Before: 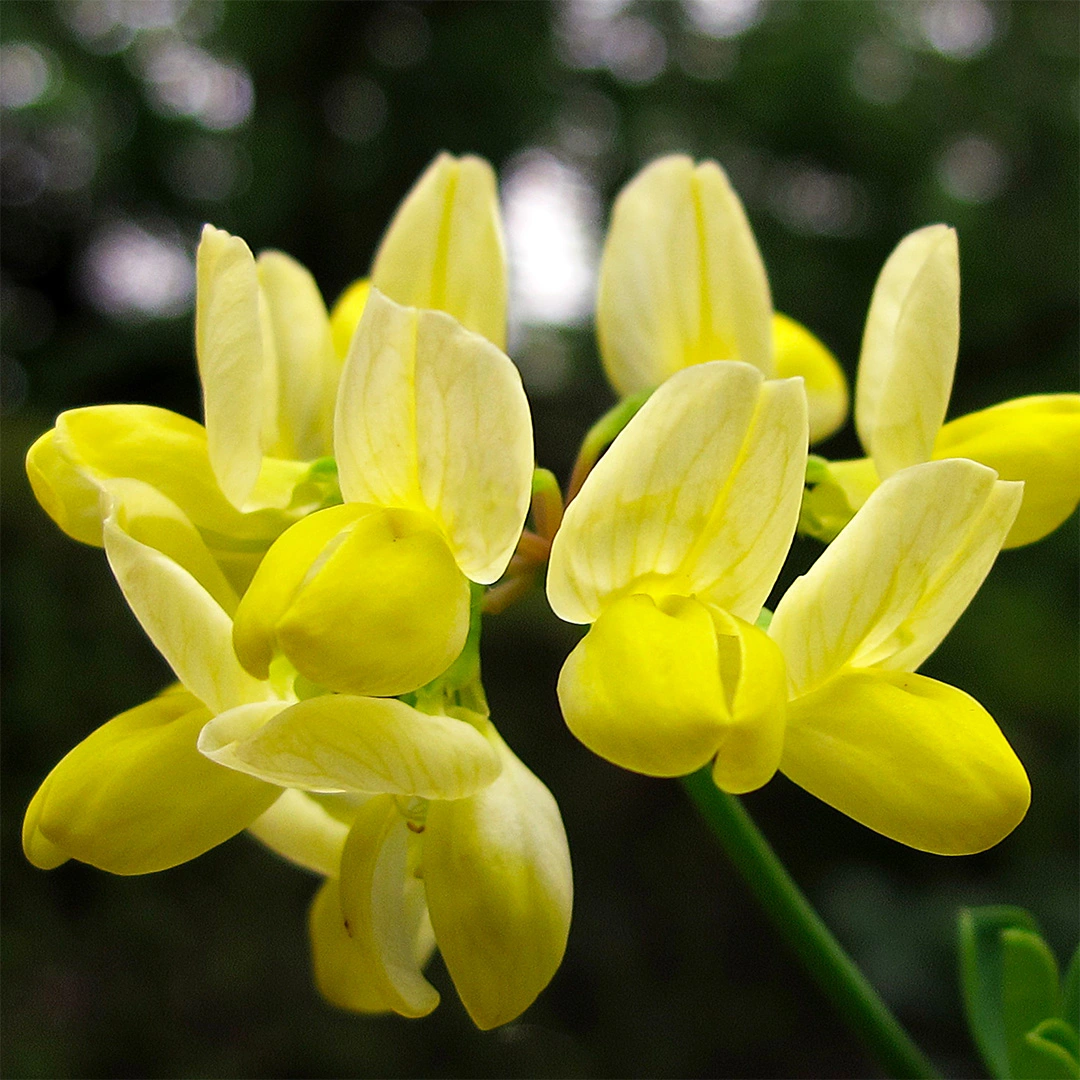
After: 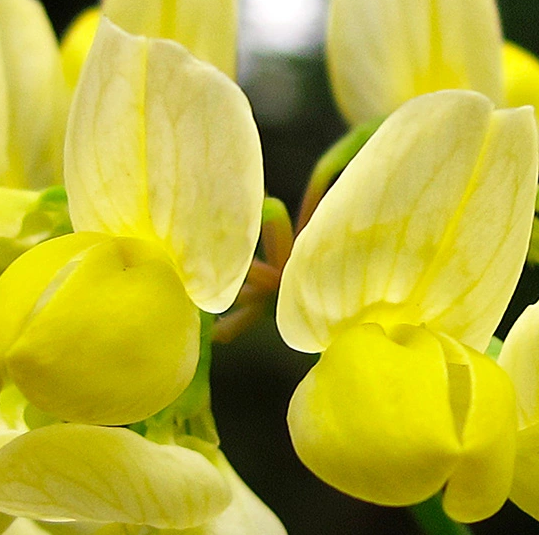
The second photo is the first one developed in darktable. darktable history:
crop: left 25.028%, top 25.175%, right 24.981%, bottom 25.216%
